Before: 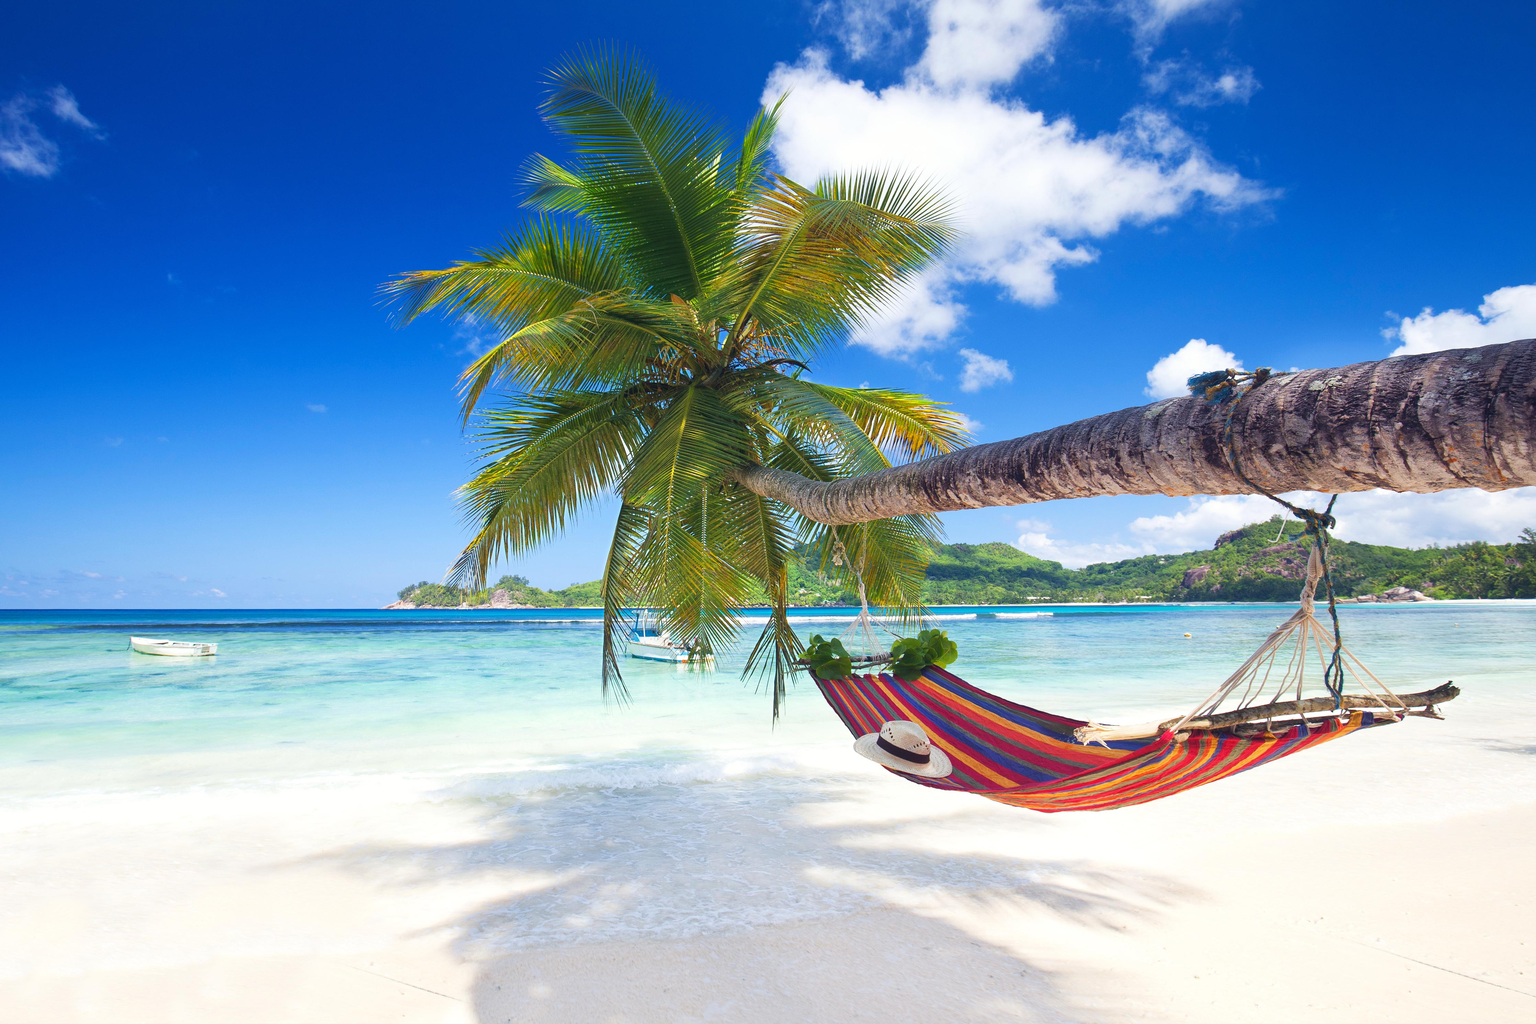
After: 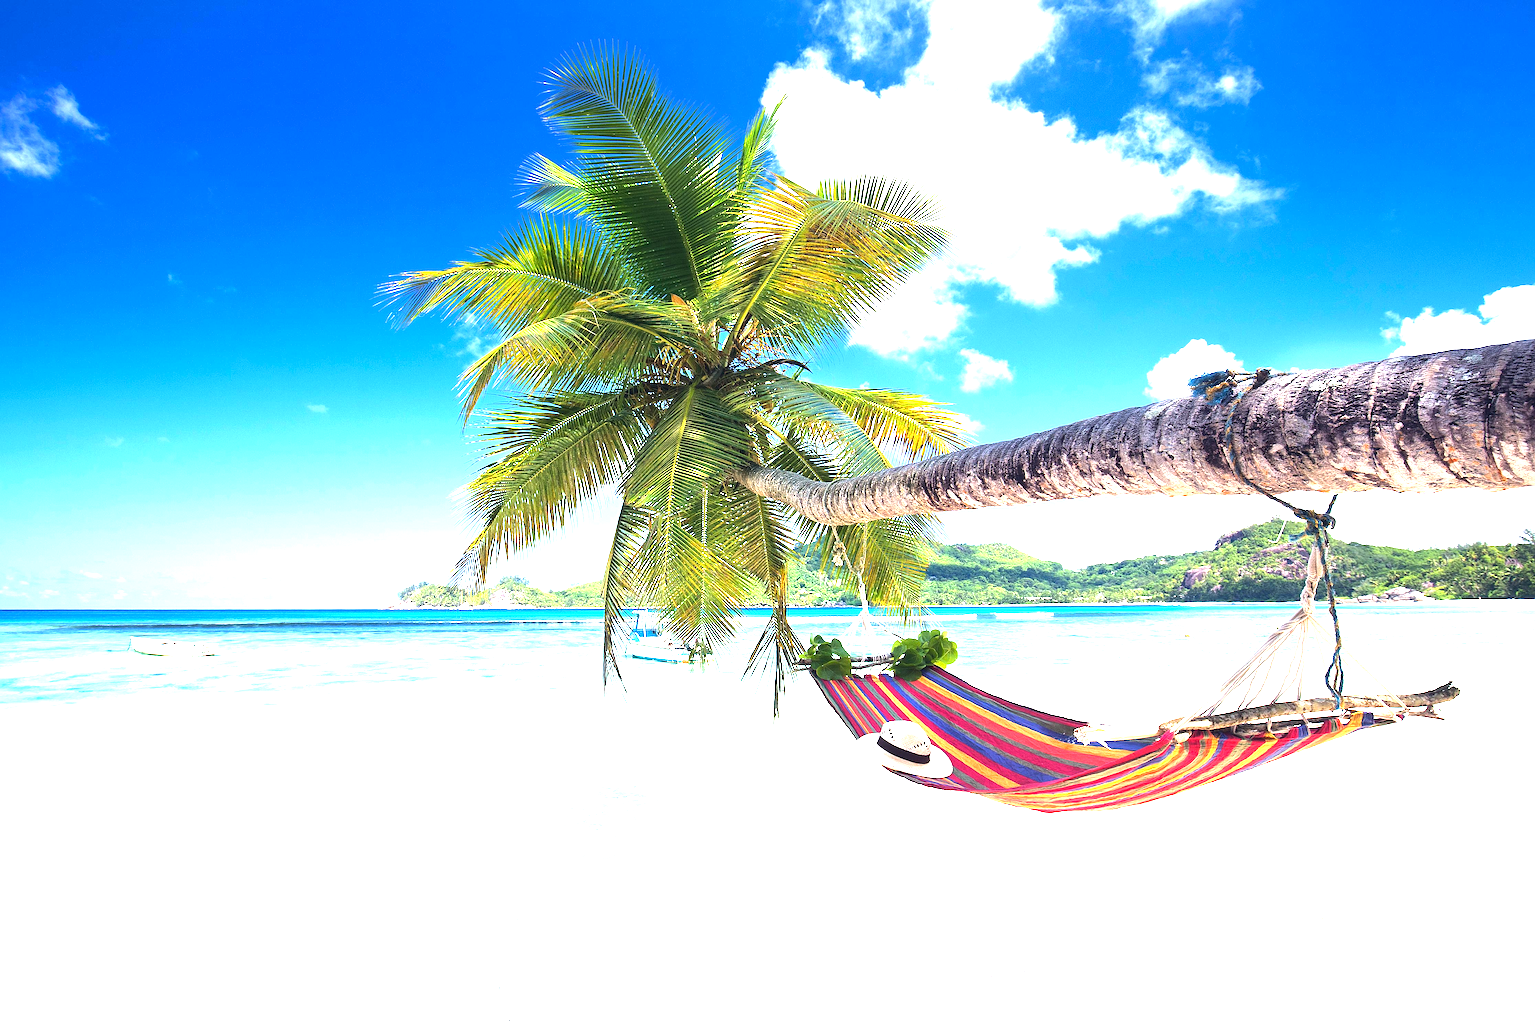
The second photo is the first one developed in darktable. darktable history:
sharpen: on, module defaults
tone equalizer: -8 EV -0.75 EV, -7 EV -0.7 EV, -6 EV -0.6 EV, -5 EV -0.4 EV, -3 EV 0.4 EV, -2 EV 0.6 EV, -1 EV 0.7 EV, +0 EV 0.75 EV, edges refinement/feathering 500, mask exposure compensation -1.57 EV, preserve details no
exposure: black level correction 0.001, exposure 0.955 EV, compensate exposure bias true, compensate highlight preservation false
